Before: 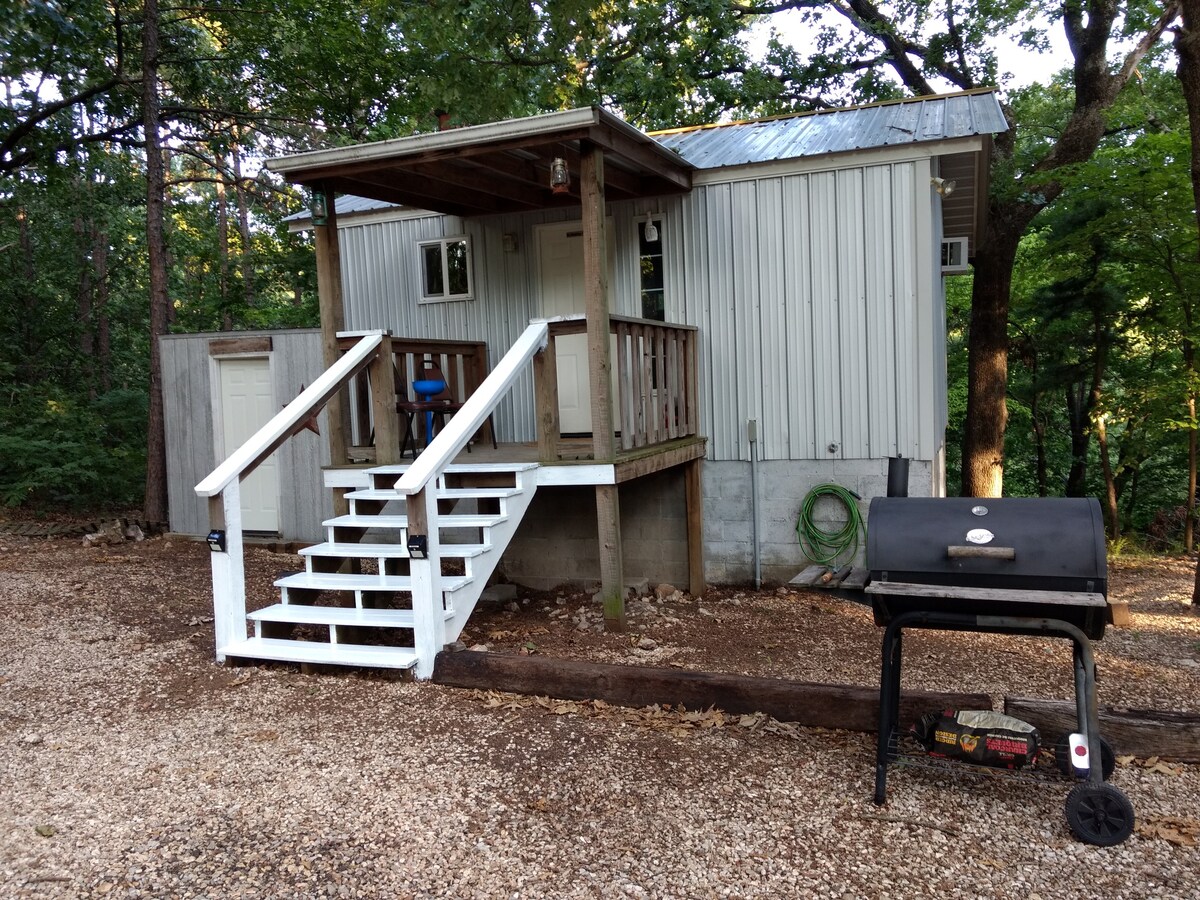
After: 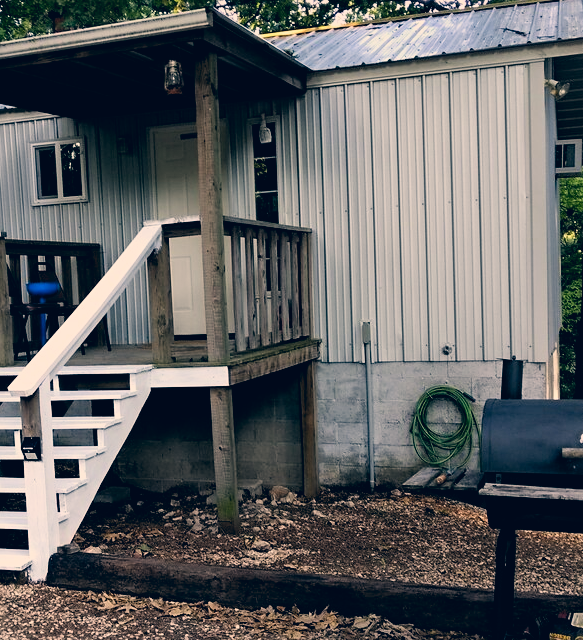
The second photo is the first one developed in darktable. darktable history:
color correction: highlights a* 10.29, highlights b* 14.74, shadows a* -9.86, shadows b* -14.96
filmic rgb: middle gray luminance 12.89%, black relative exposure -10.11 EV, white relative exposure 3.46 EV, target black luminance 0%, hardness 5.78, latitude 44.83%, contrast 1.221, highlights saturation mix 4.57%, shadows ↔ highlights balance 26.37%
contrast brightness saturation: contrast 0.083, saturation 0.024
sharpen: amount 0.207
crop: left 32.227%, top 10.968%, right 18.73%, bottom 17.337%
